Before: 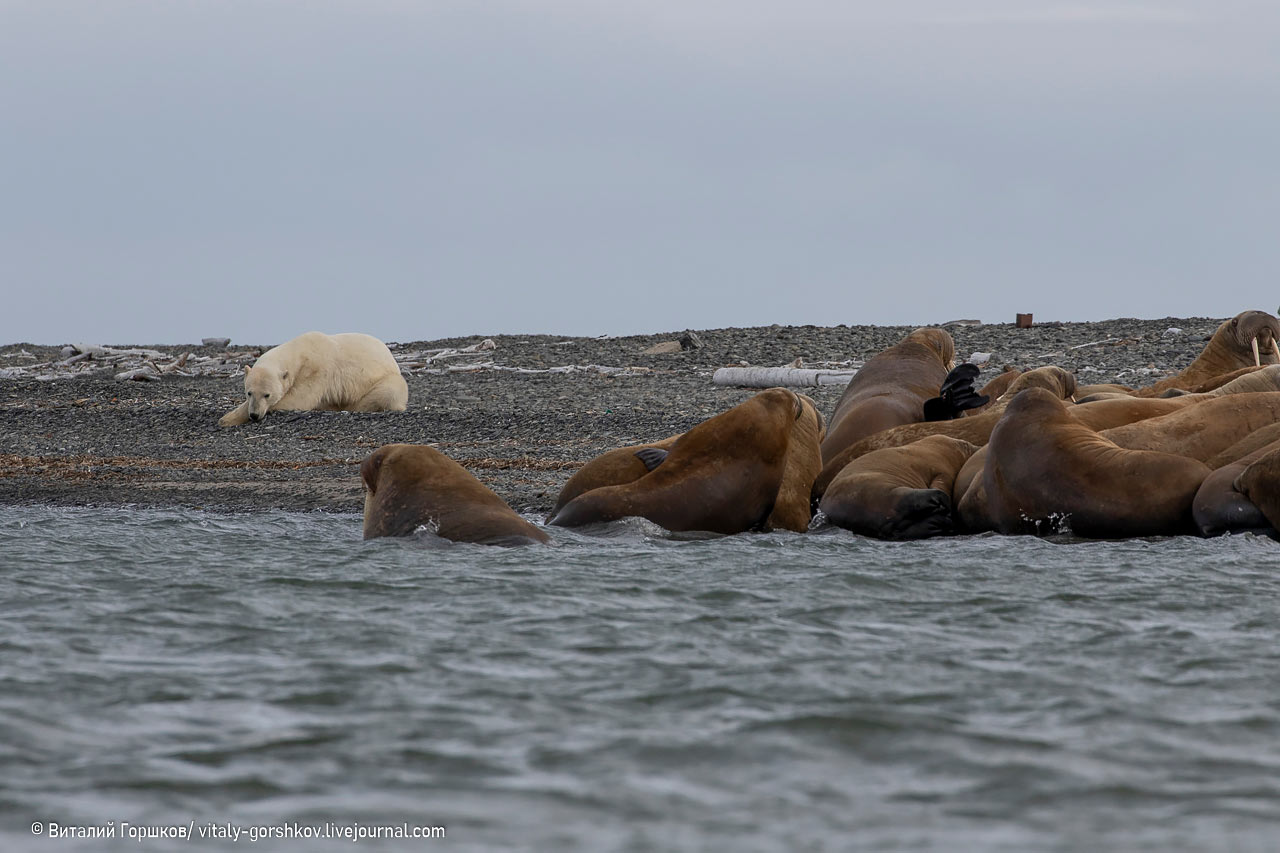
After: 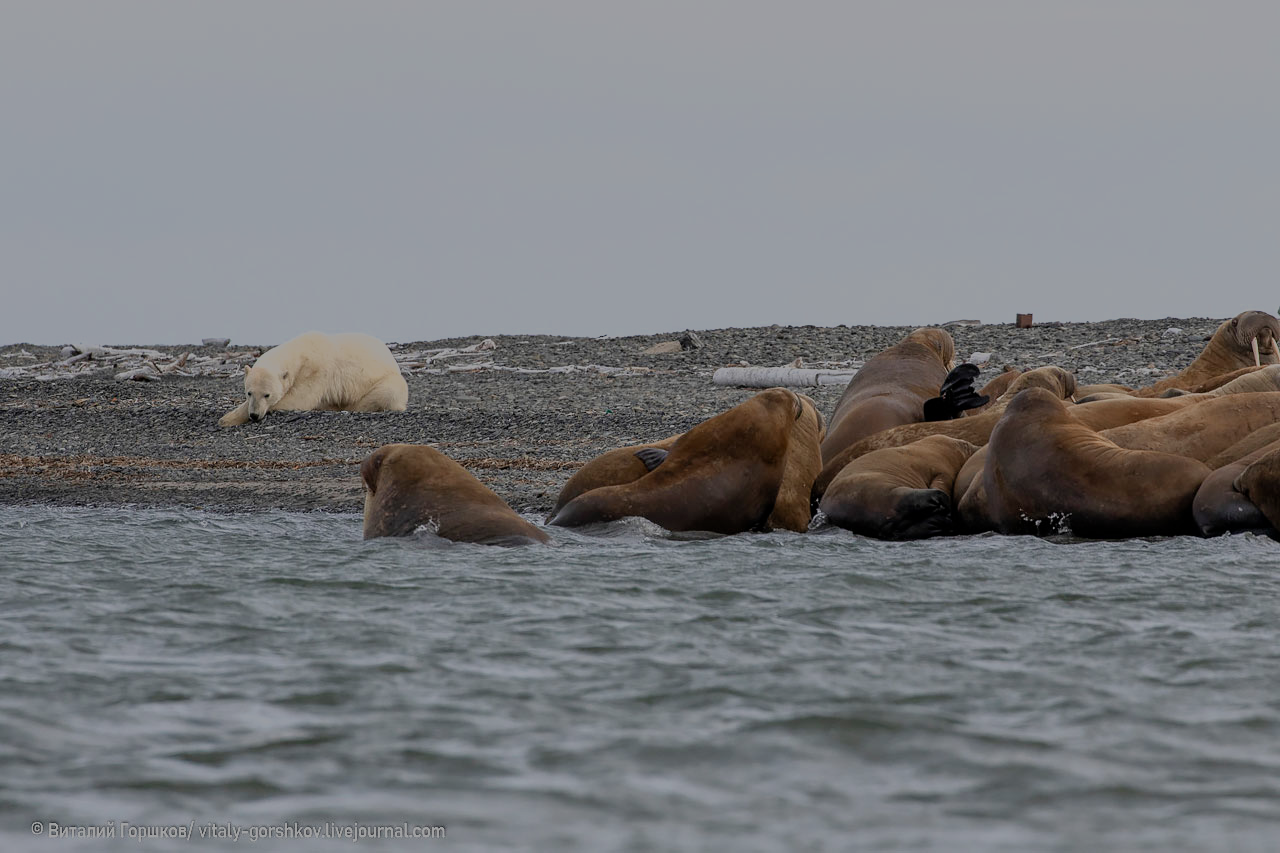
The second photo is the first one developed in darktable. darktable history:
filmic rgb: black relative exposure -12.92 EV, white relative exposure 4.03 EV, threshold 2.99 EV, target white luminance 85.053%, hardness 6.31, latitude 42.4%, contrast 0.863, shadows ↔ highlights balance 9.03%, enable highlight reconstruction true
tone equalizer: on, module defaults
exposure: compensate exposure bias true, compensate highlight preservation false
